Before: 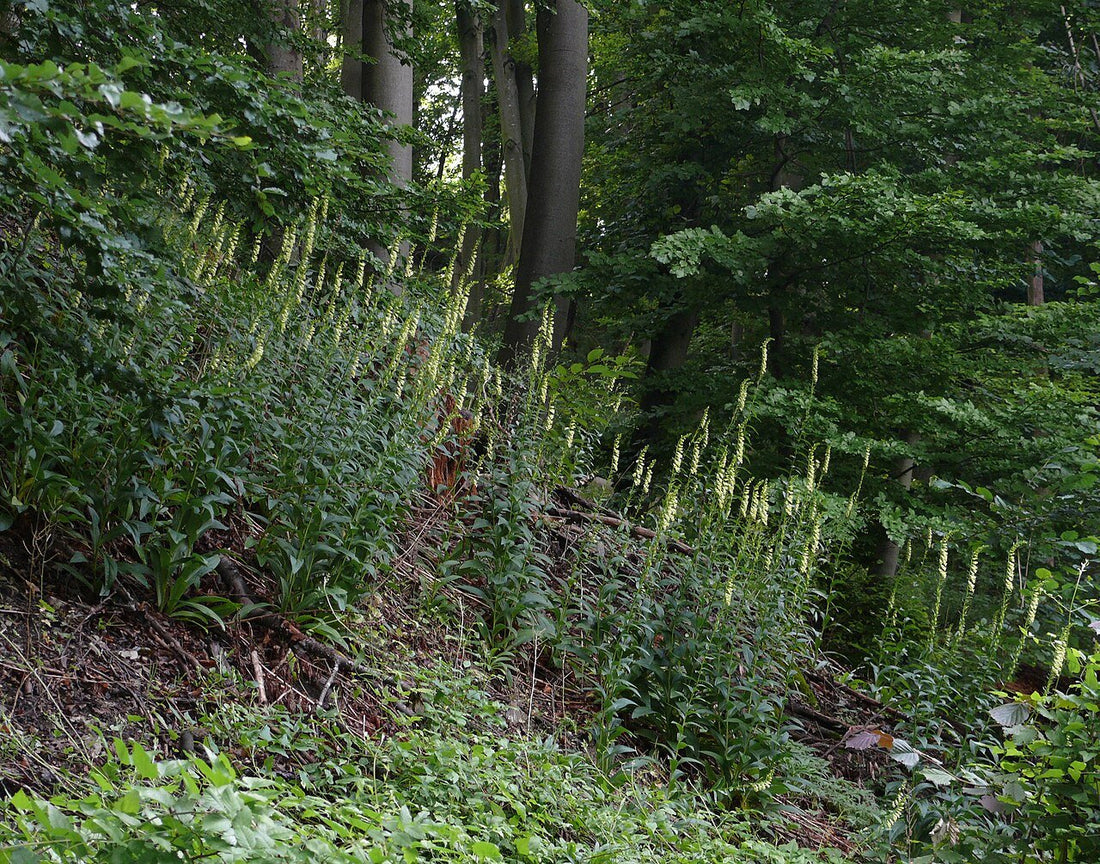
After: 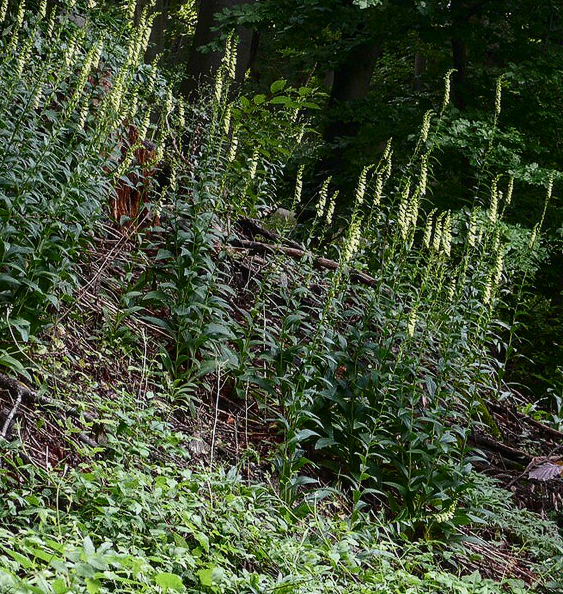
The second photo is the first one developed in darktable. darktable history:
crop and rotate: left 28.885%, top 31.233%, right 19.843%
local contrast: detail 113%
contrast brightness saturation: contrast 0.29
